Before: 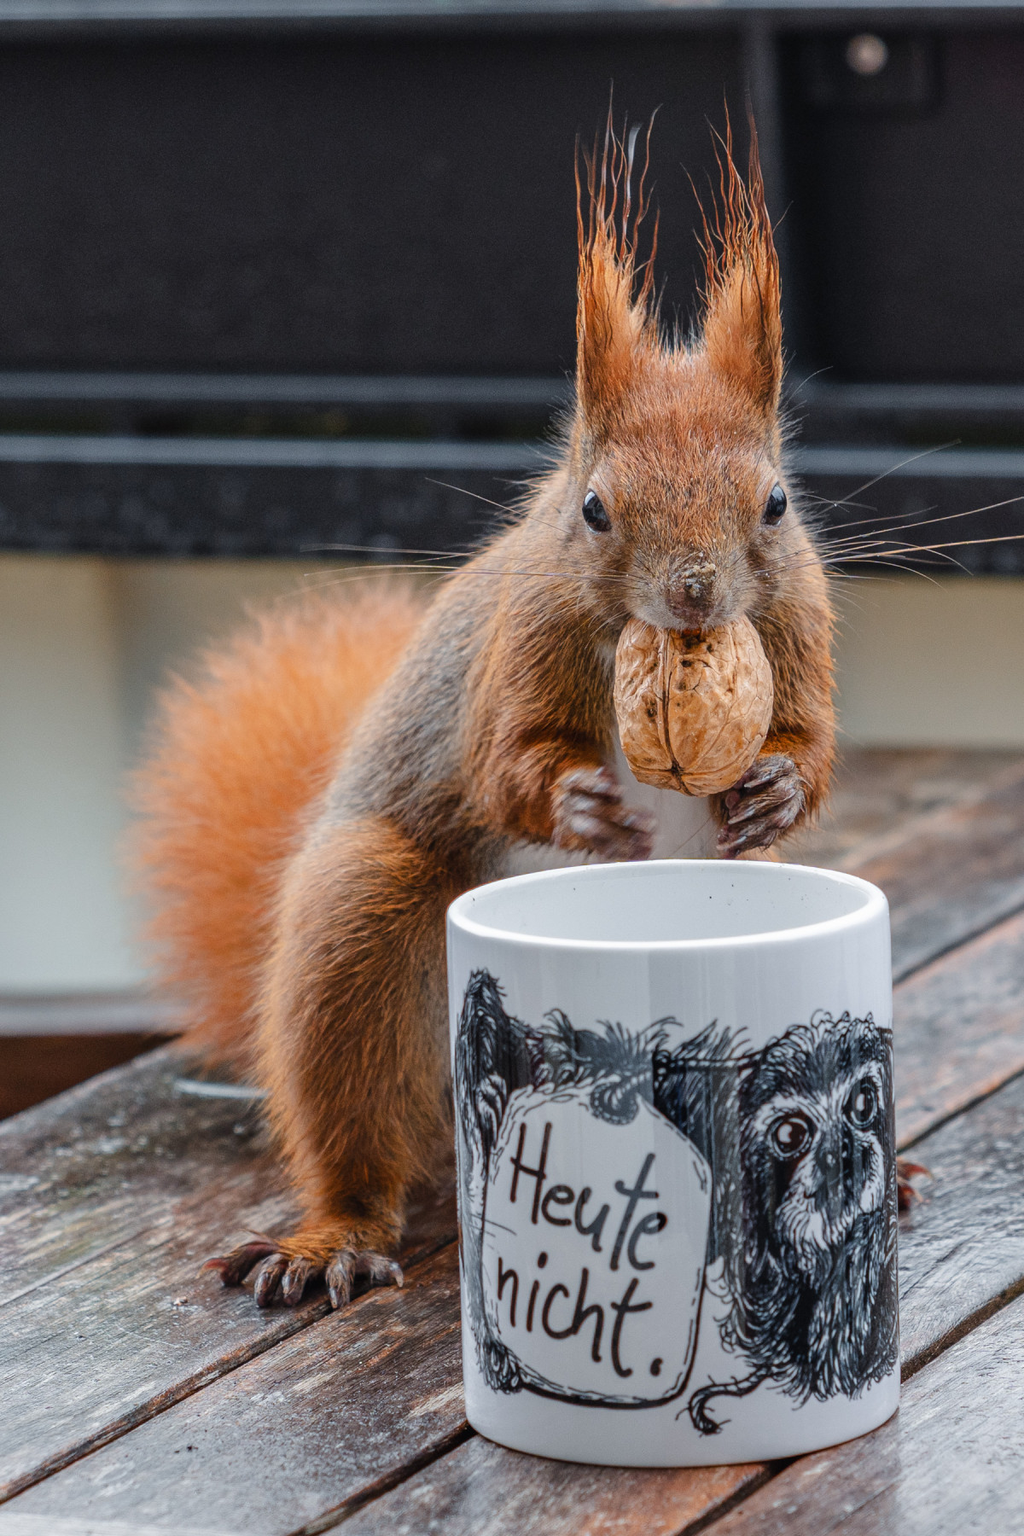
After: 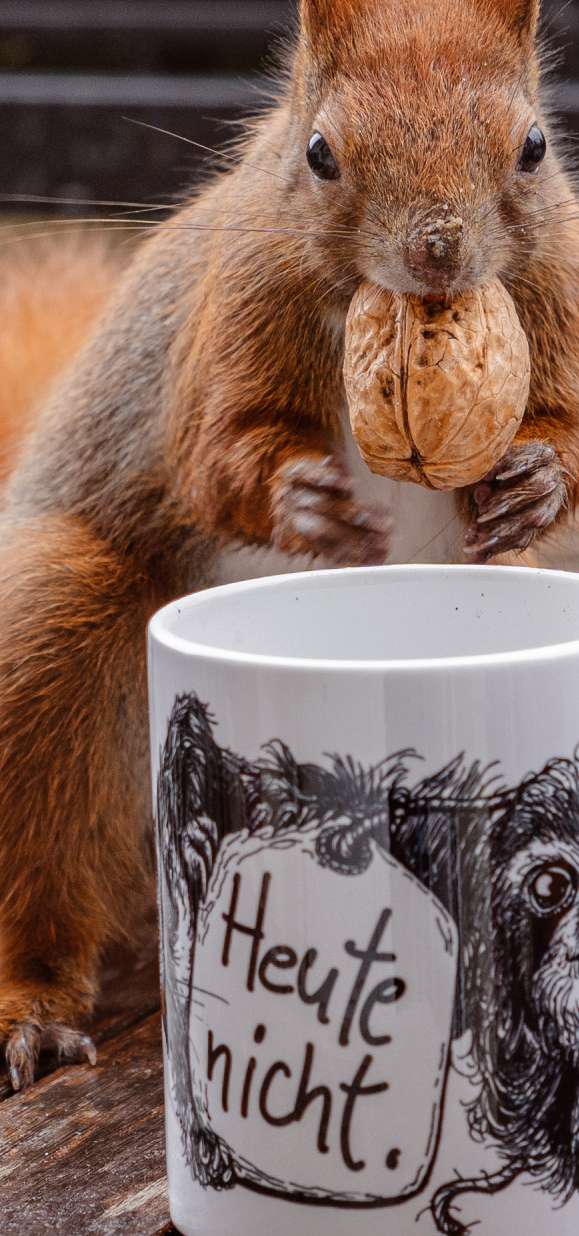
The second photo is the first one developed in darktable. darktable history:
crop: left 31.379%, top 24.658%, right 20.326%, bottom 6.628%
rgb levels: mode RGB, independent channels, levels [[0, 0.5, 1], [0, 0.521, 1], [0, 0.536, 1]]
color zones: curves: ch1 [(0, 0.469) (0.01, 0.469) (0.12, 0.446) (0.248, 0.469) (0.5, 0.5) (0.748, 0.5) (0.99, 0.469) (1, 0.469)]
